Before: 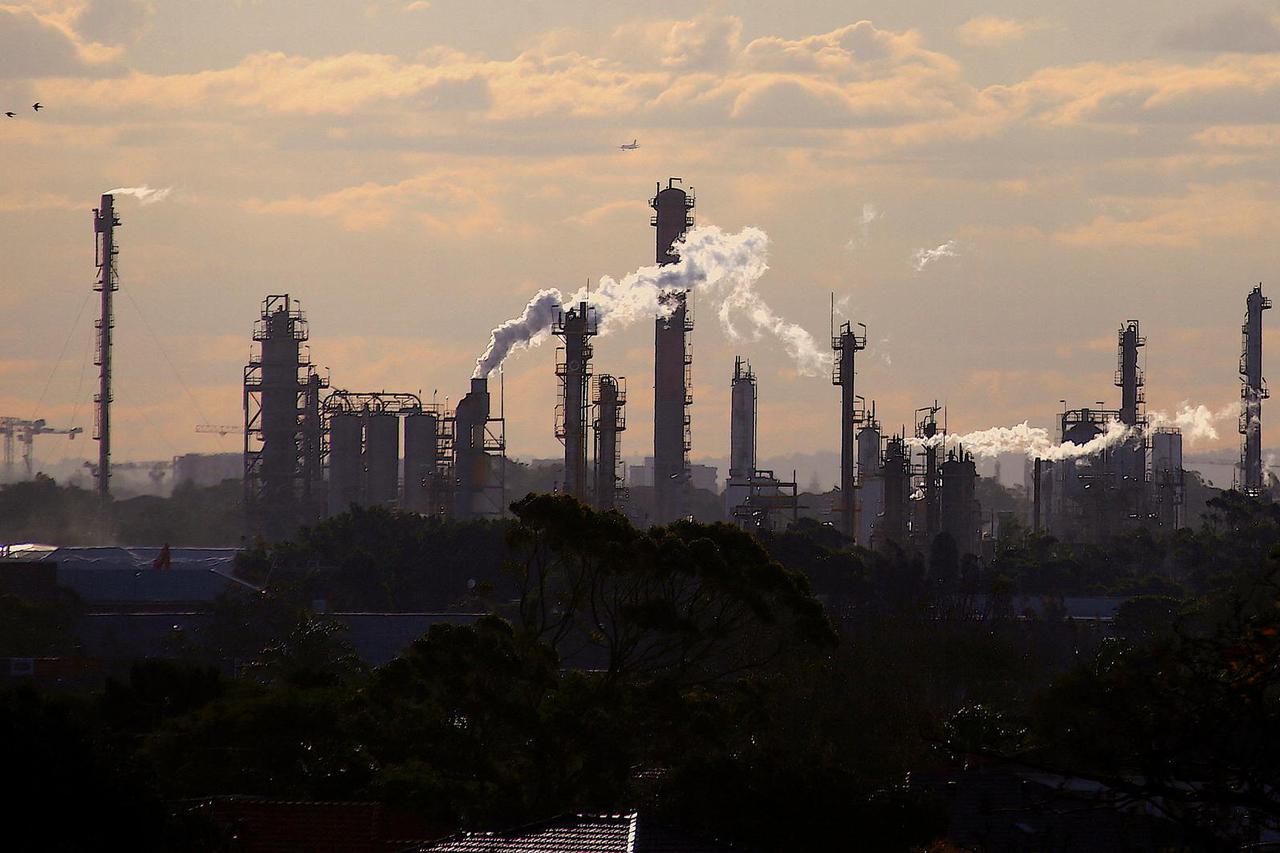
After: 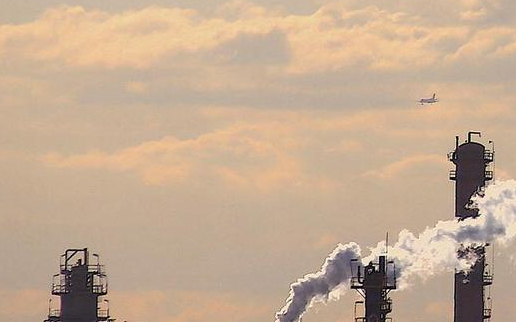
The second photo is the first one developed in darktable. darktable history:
crop: left 15.749%, top 5.42%, right 43.886%, bottom 56.718%
